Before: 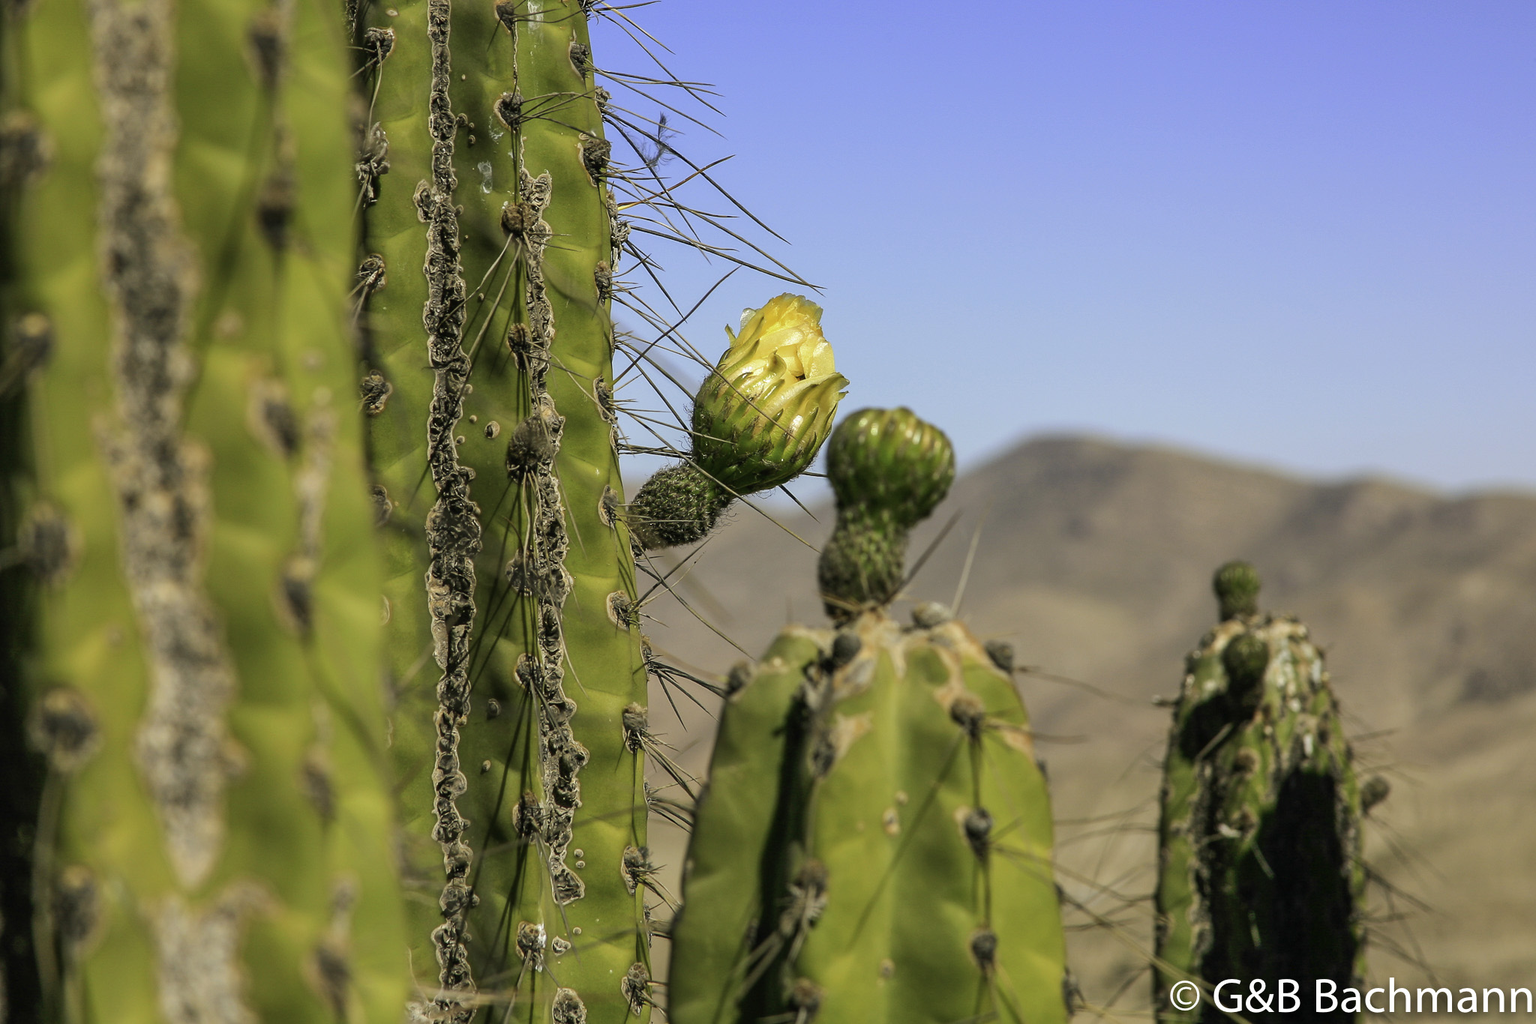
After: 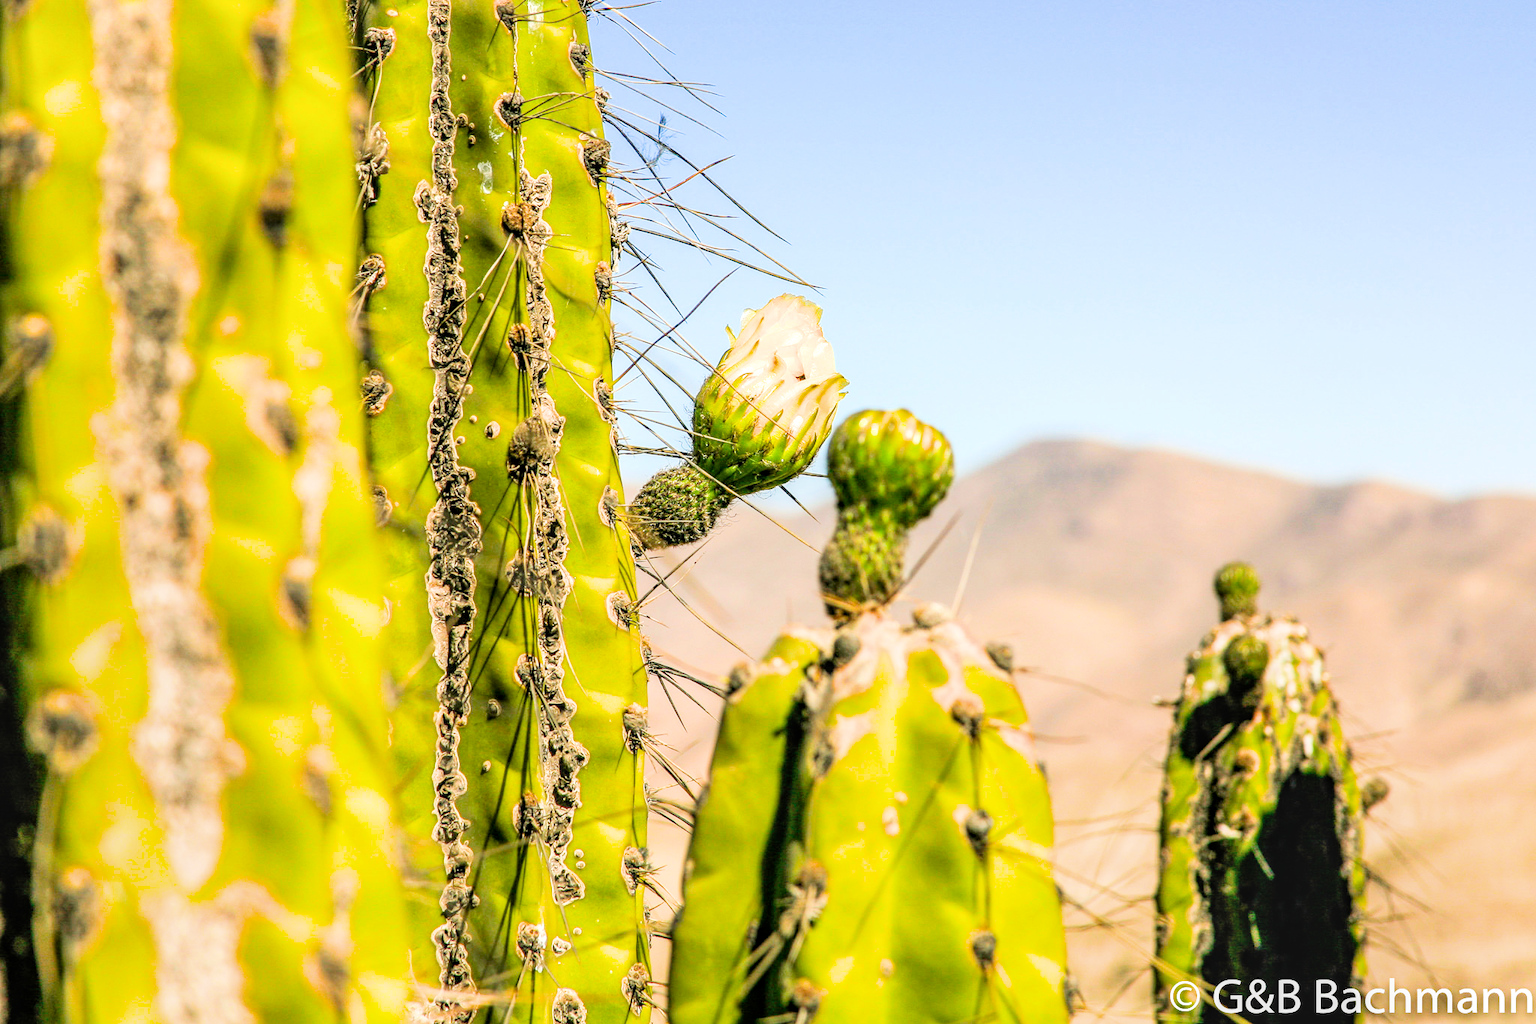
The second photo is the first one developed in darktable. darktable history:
color balance rgb: perceptual saturation grading › global saturation 20%, global vibrance 20%
filmic rgb: black relative exposure -5 EV, hardness 2.88, contrast 1.3, highlights saturation mix -30%
exposure: black level correction 0, exposure 1.2 EV, compensate exposure bias true, compensate highlight preservation false
local contrast: on, module defaults
